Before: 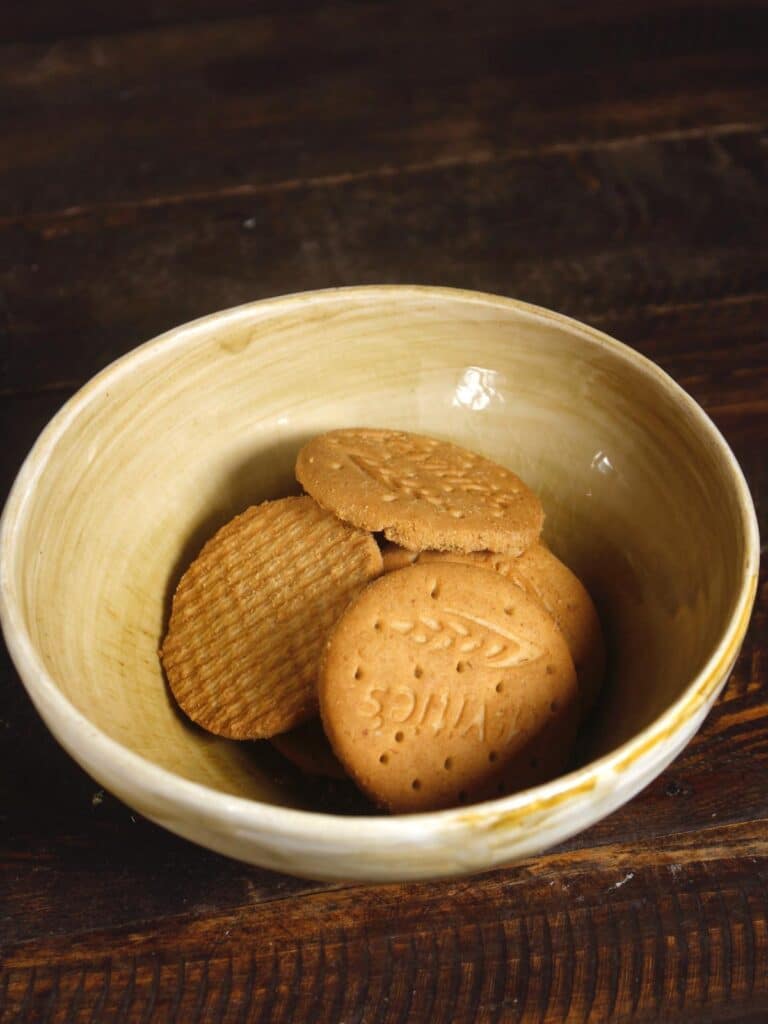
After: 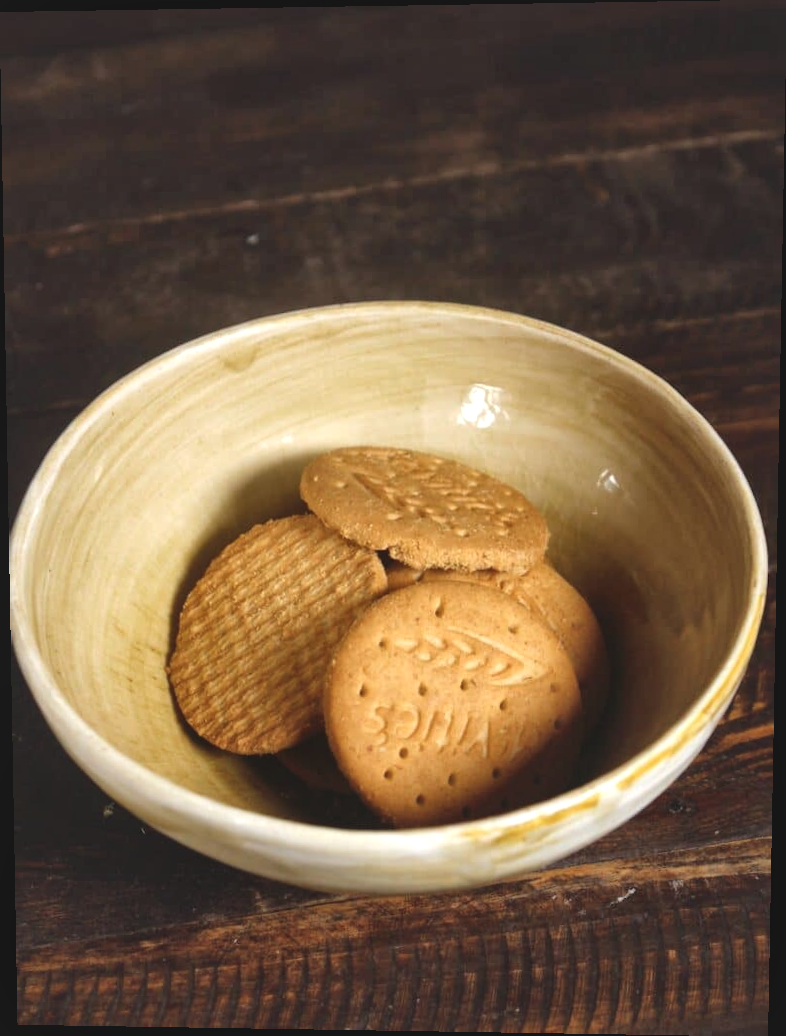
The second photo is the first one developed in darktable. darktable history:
local contrast: mode bilateral grid, contrast 20, coarseness 50, detail 148%, midtone range 0.2
rotate and perspective: lens shift (vertical) 0.048, lens shift (horizontal) -0.024, automatic cropping off
color balance: lift [1.007, 1, 1, 1], gamma [1.097, 1, 1, 1]
